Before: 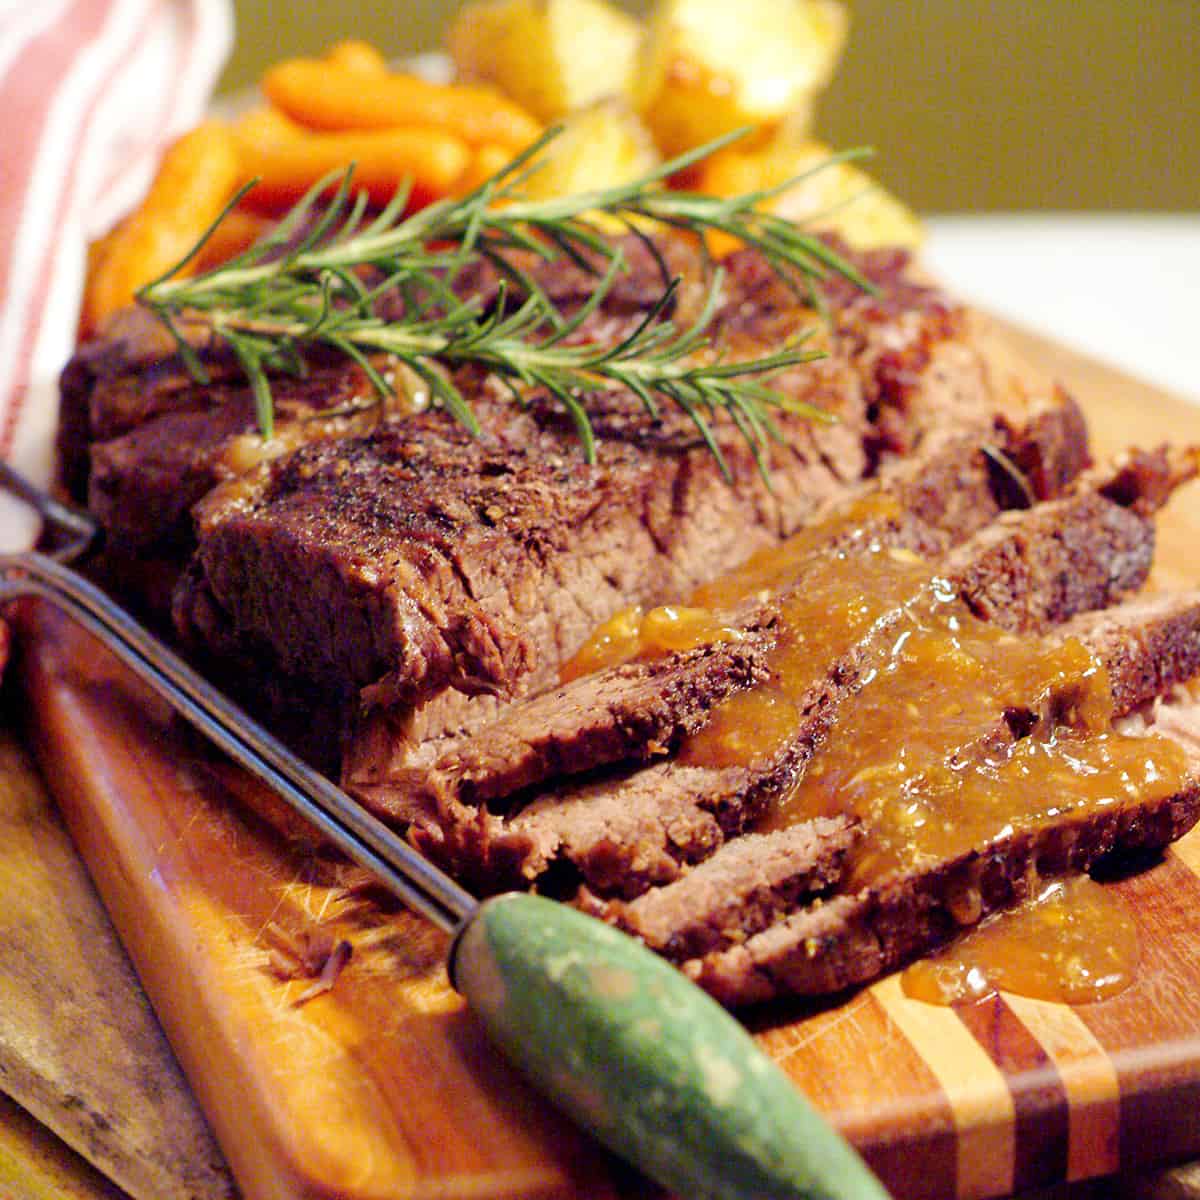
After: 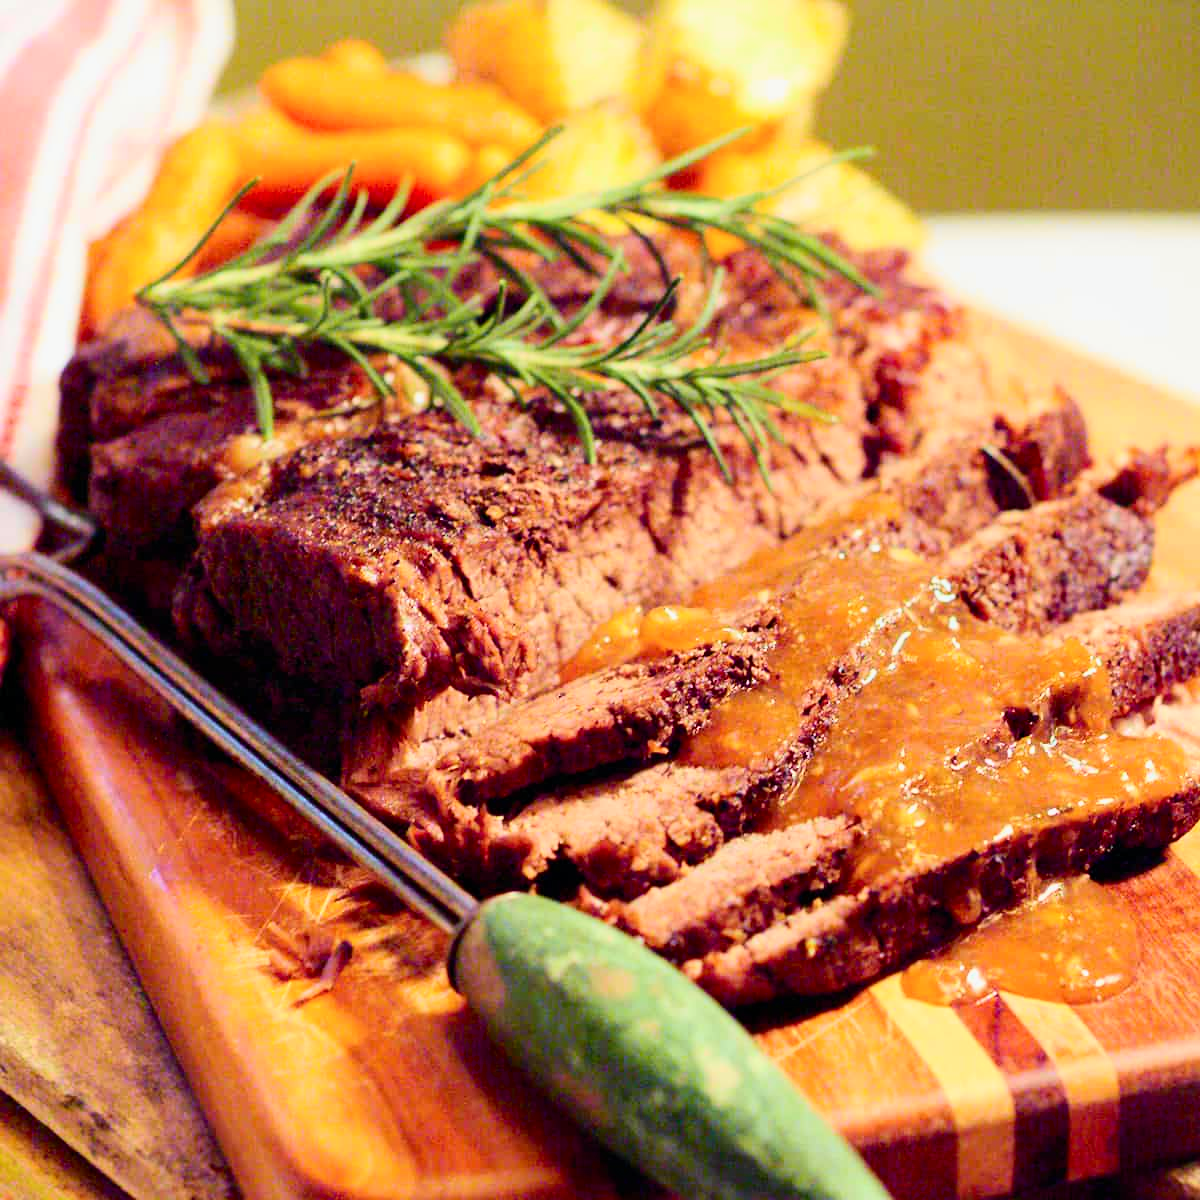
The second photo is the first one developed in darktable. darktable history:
tone curve: curves: ch0 [(0, 0) (0.131, 0.116) (0.316, 0.345) (0.501, 0.584) (0.629, 0.732) (0.812, 0.888) (1, 0.974)]; ch1 [(0, 0) (0.366, 0.367) (0.475, 0.462) (0.494, 0.496) (0.504, 0.499) (0.553, 0.584) (1, 1)]; ch2 [(0, 0) (0.333, 0.346) (0.375, 0.375) (0.424, 0.43) (0.476, 0.492) (0.502, 0.502) (0.533, 0.556) (0.566, 0.599) (0.614, 0.653) (1, 1)], color space Lab, independent channels, preserve colors none
